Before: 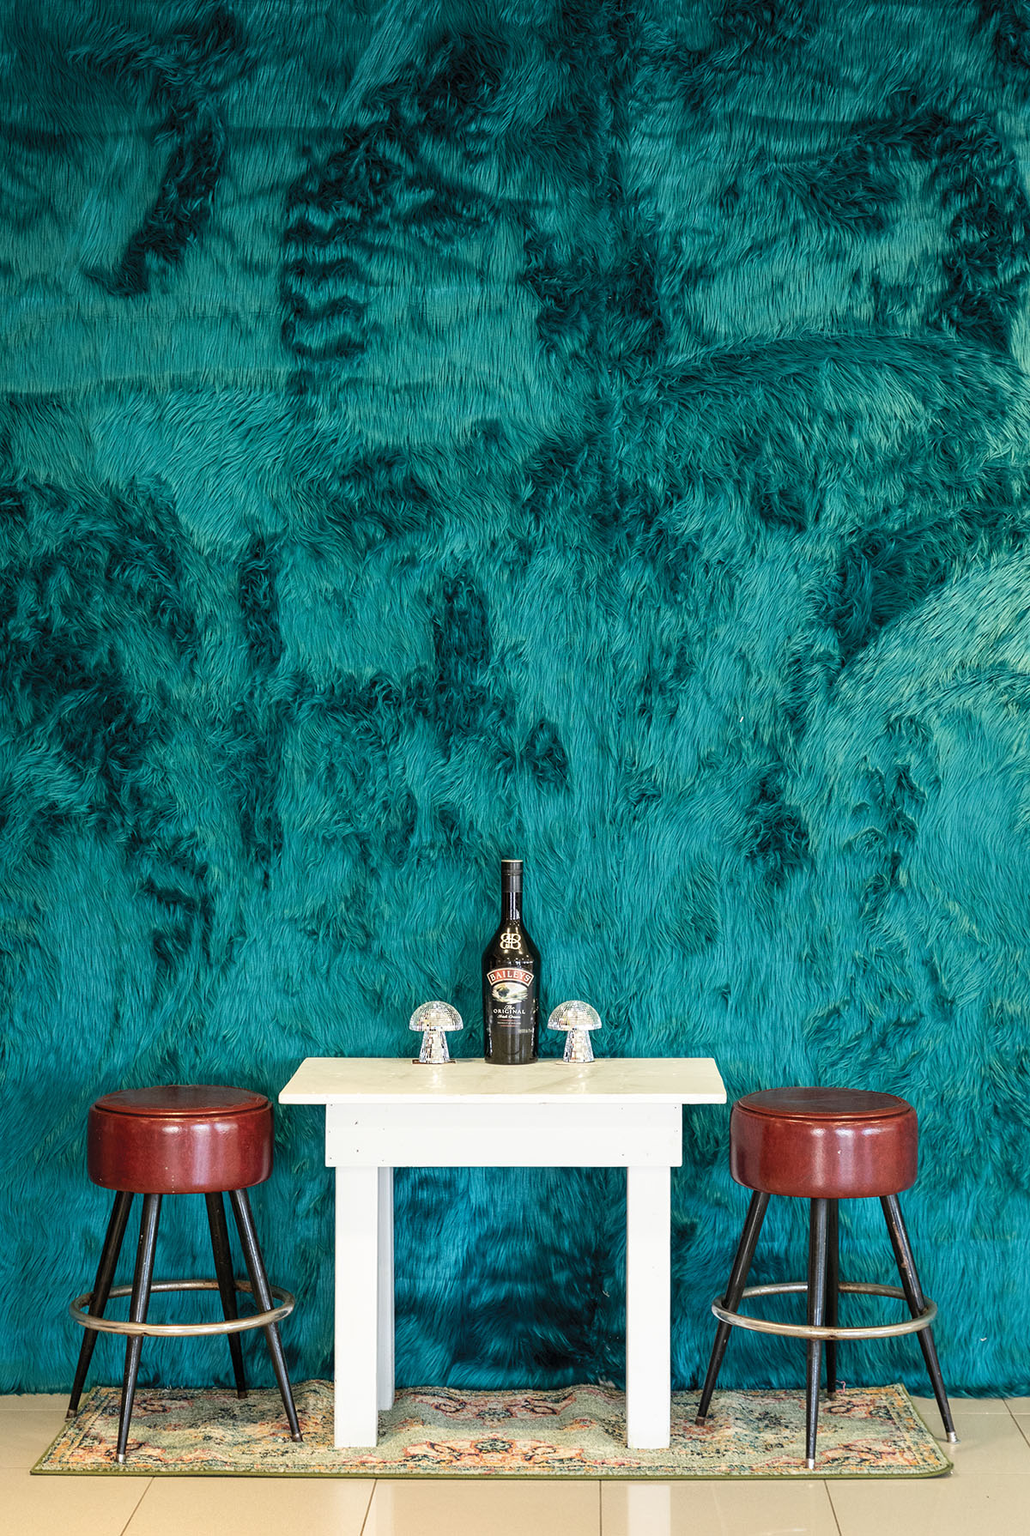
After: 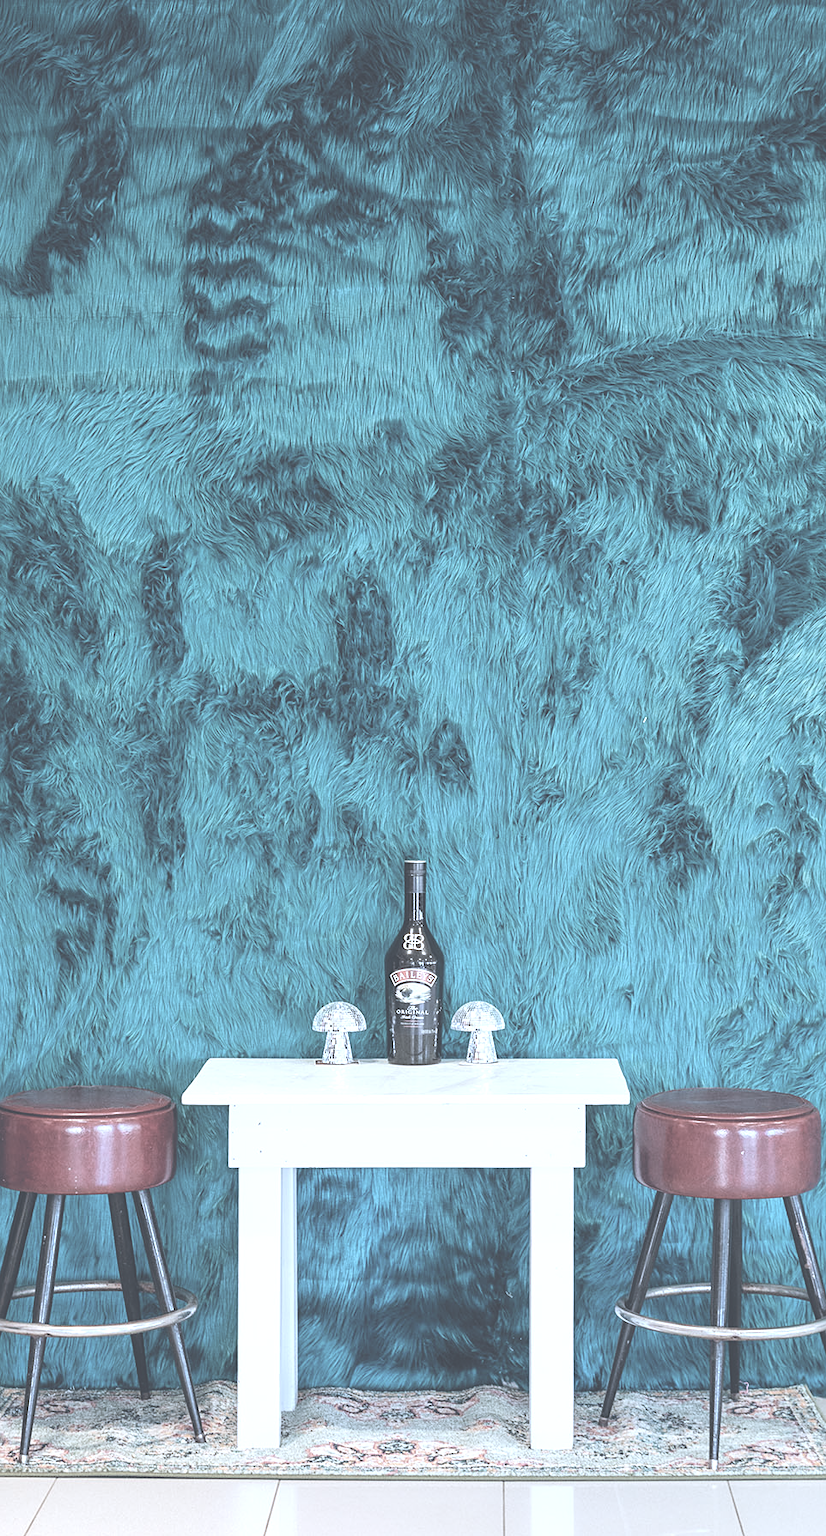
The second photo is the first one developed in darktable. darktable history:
contrast brightness saturation: brightness 0.187, saturation -0.492
crop and rotate: left 9.476%, right 10.273%
sharpen: amount 0.201
exposure: black level correction -0.024, exposure 1.397 EV, compensate exposure bias true, compensate highlight preservation false
color correction: highlights a* -2.43, highlights b* -18.17
